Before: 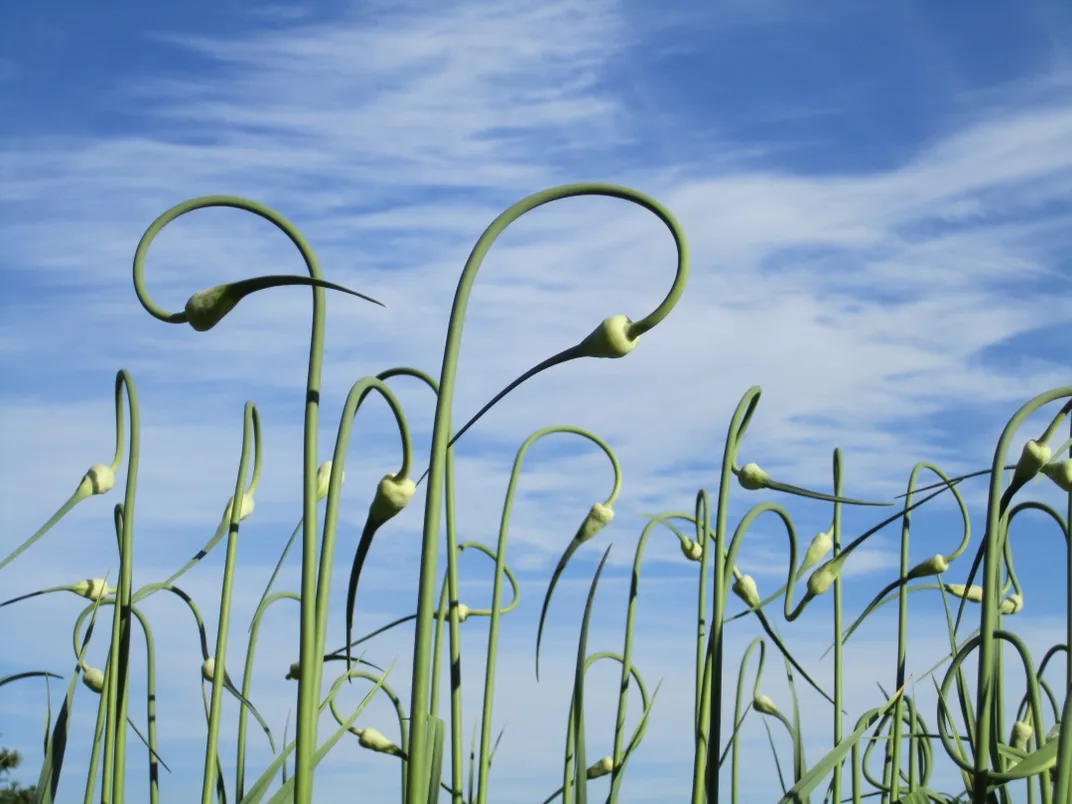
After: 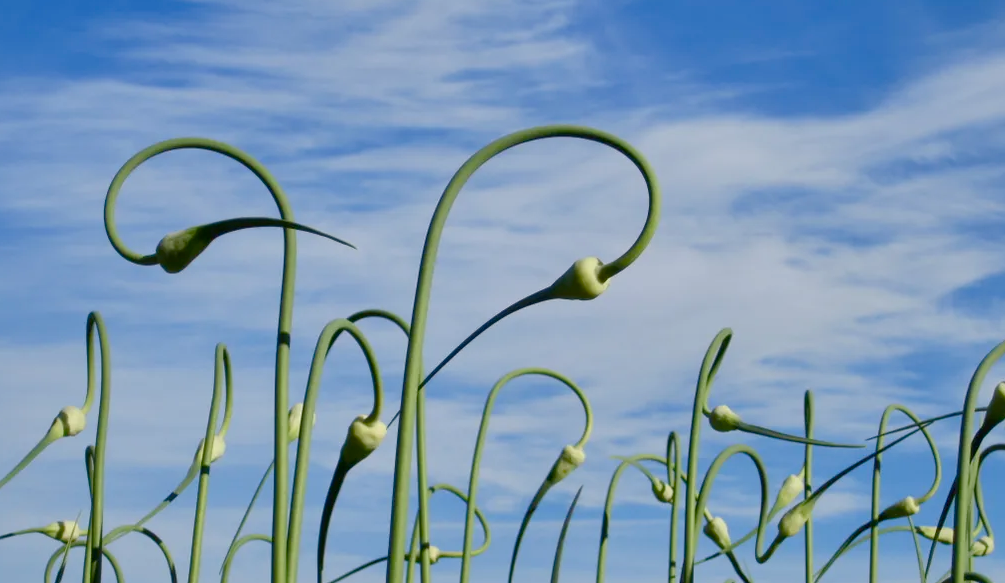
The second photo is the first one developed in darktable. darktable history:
color balance rgb: shadows lift › chroma 1%, shadows lift › hue 113°, highlights gain › chroma 0.2%, highlights gain › hue 333°, perceptual saturation grading › global saturation 20%, perceptual saturation grading › highlights -25%, perceptual saturation grading › shadows 25%, contrast -10%
crop: left 2.737%, top 7.287%, right 3.421%, bottom 20.179%
shadows and highlights: low approximation 0.01, soften with gaussian
